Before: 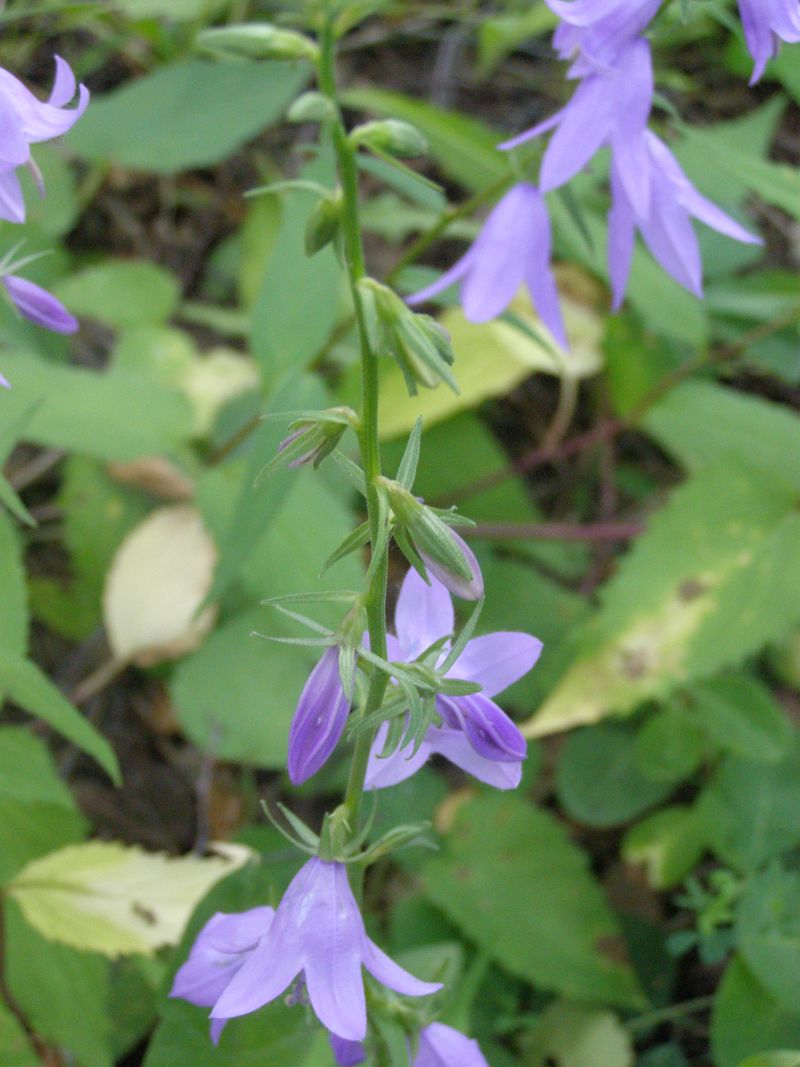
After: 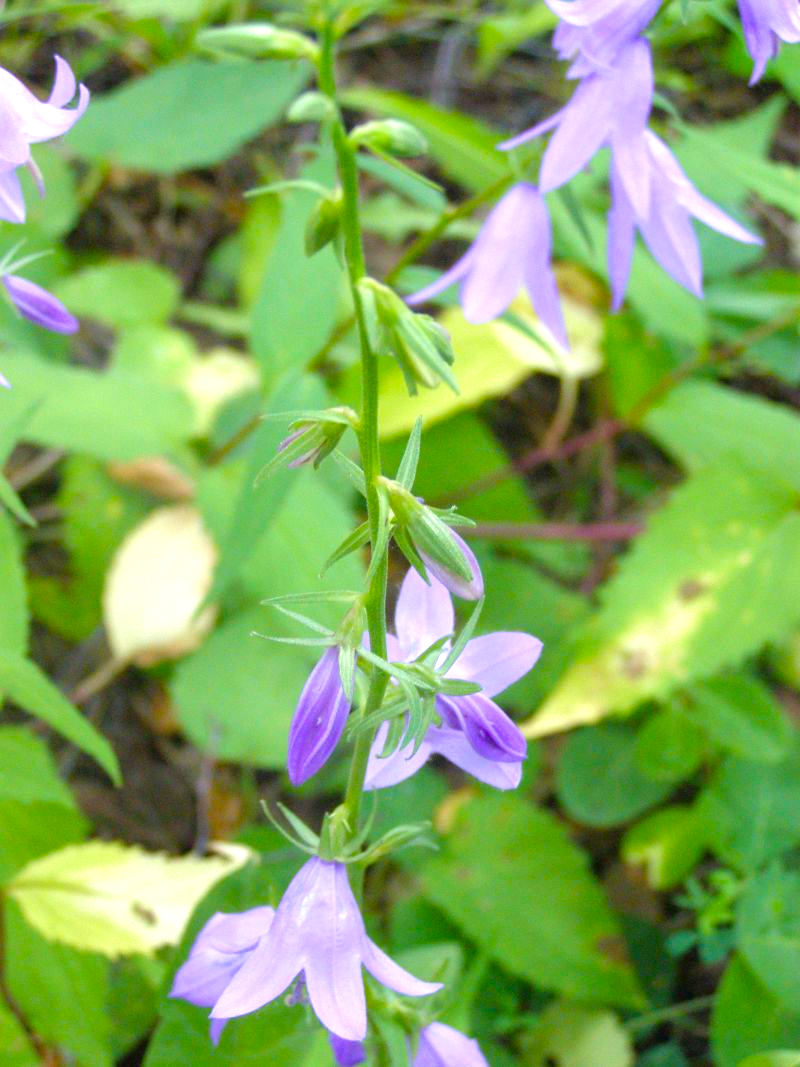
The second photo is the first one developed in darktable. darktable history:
exposure: exposure 0.725 EV, compensate exposure bias true, compensate highlight preservation false
velvia: strength 32.61%, mid-tones bias 0.203
